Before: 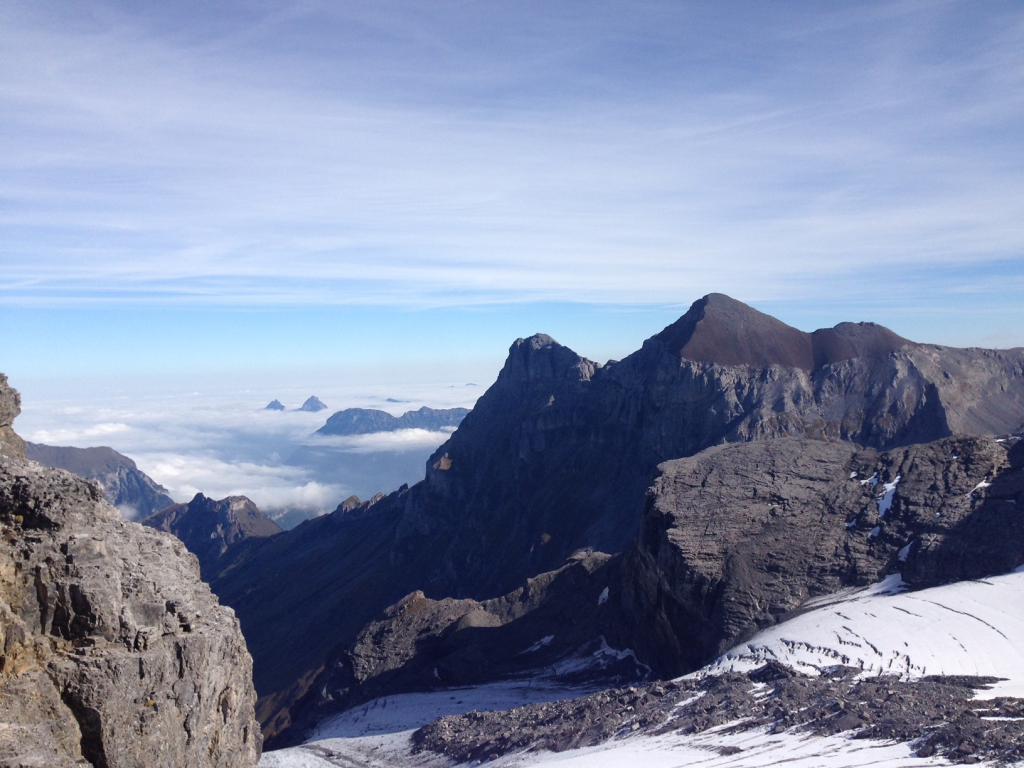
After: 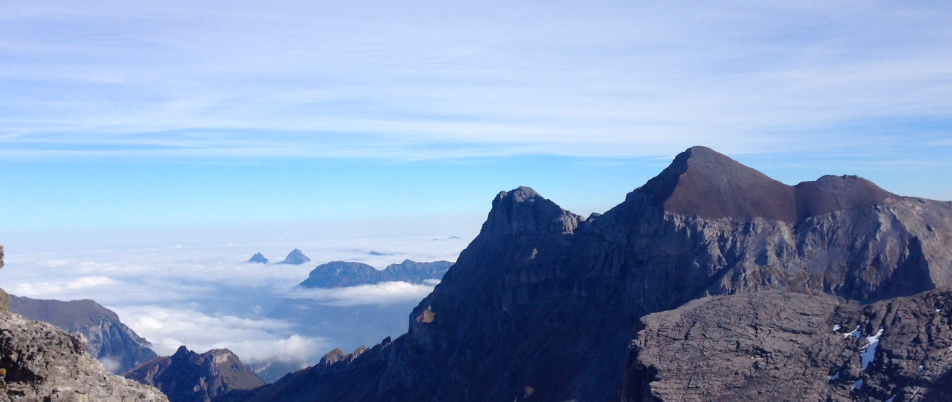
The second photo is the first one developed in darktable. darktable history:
color balance rgb: perceptual saturation grading › global saturation 20%, global vibrance 20%
crop: left 1.744%, top 19.225%, right 5.069%, bottom 28.357%
